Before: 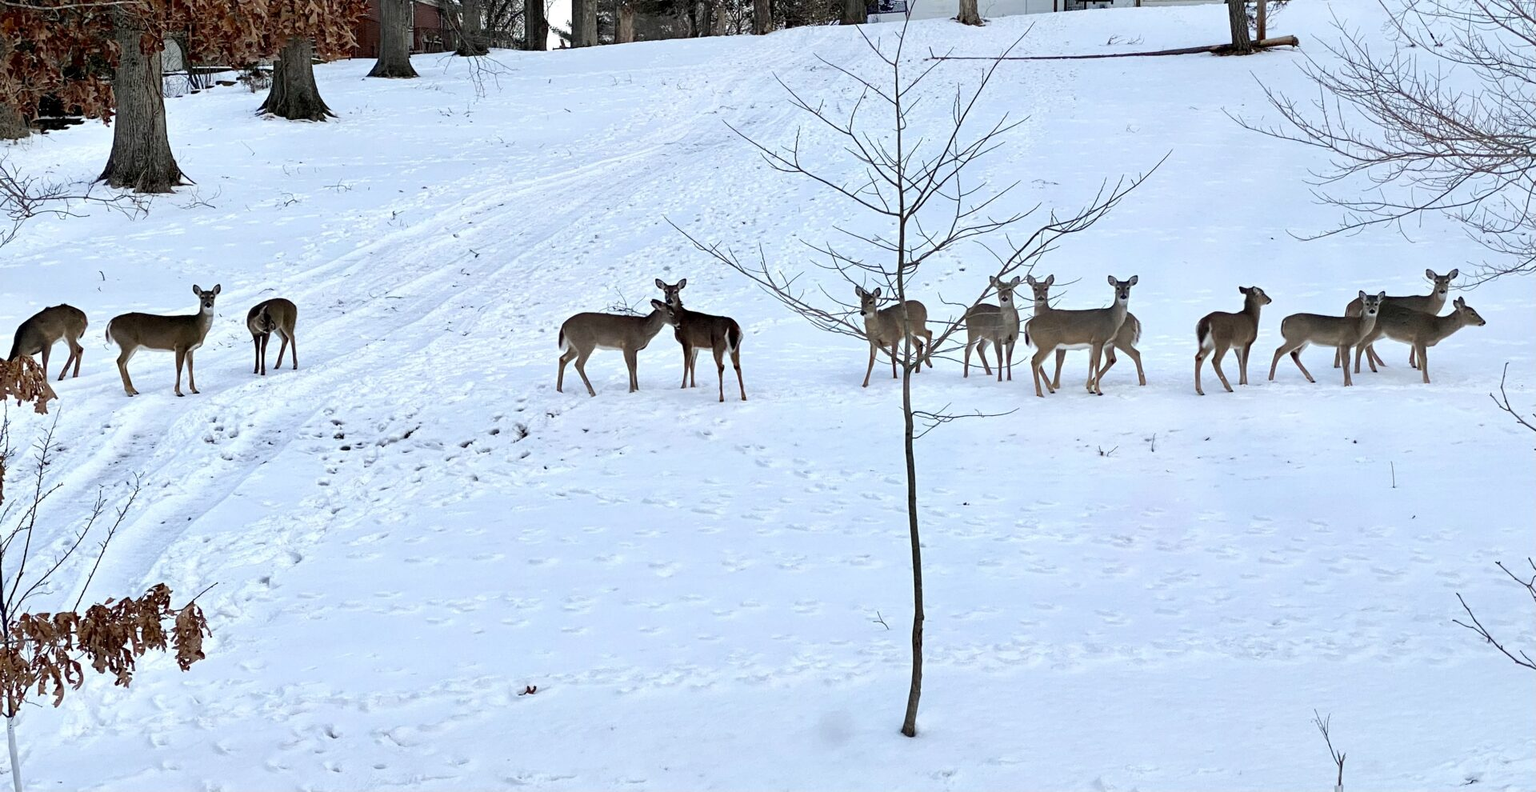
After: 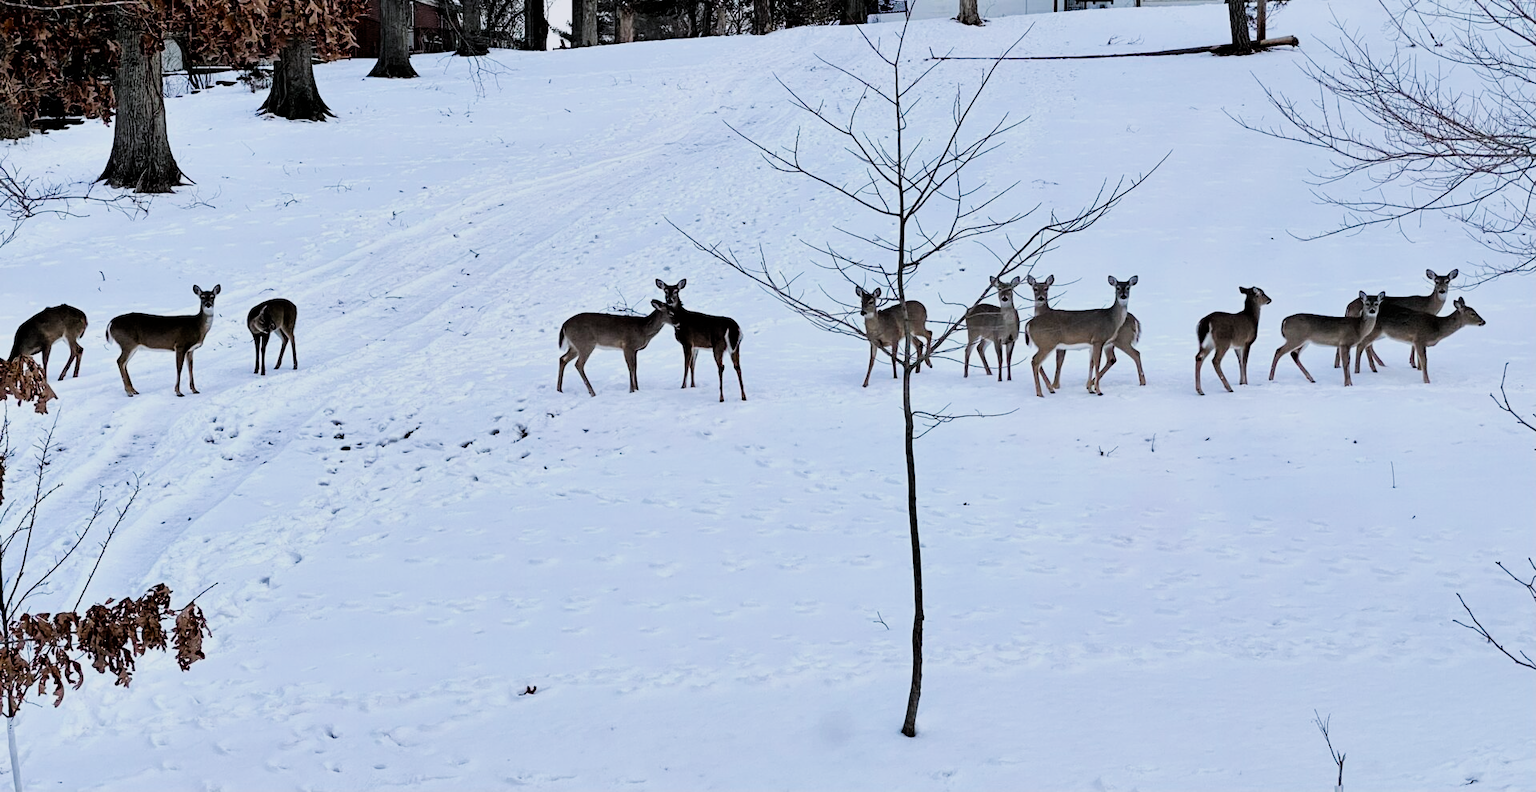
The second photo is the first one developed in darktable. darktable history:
filmic rgb: black relative exposure -5 EV, hardness 2.88, contrast 1.3, highlights saturation mix -30%
color calibration: illuminant as shot in camera, x 0.358, y 0.373, temperature 4628.91 K
bloom: size 9%, threshold 100%, strength 7%
shadows and highlights: shadows 20.55, highlights -20.99, soften with gaussian
